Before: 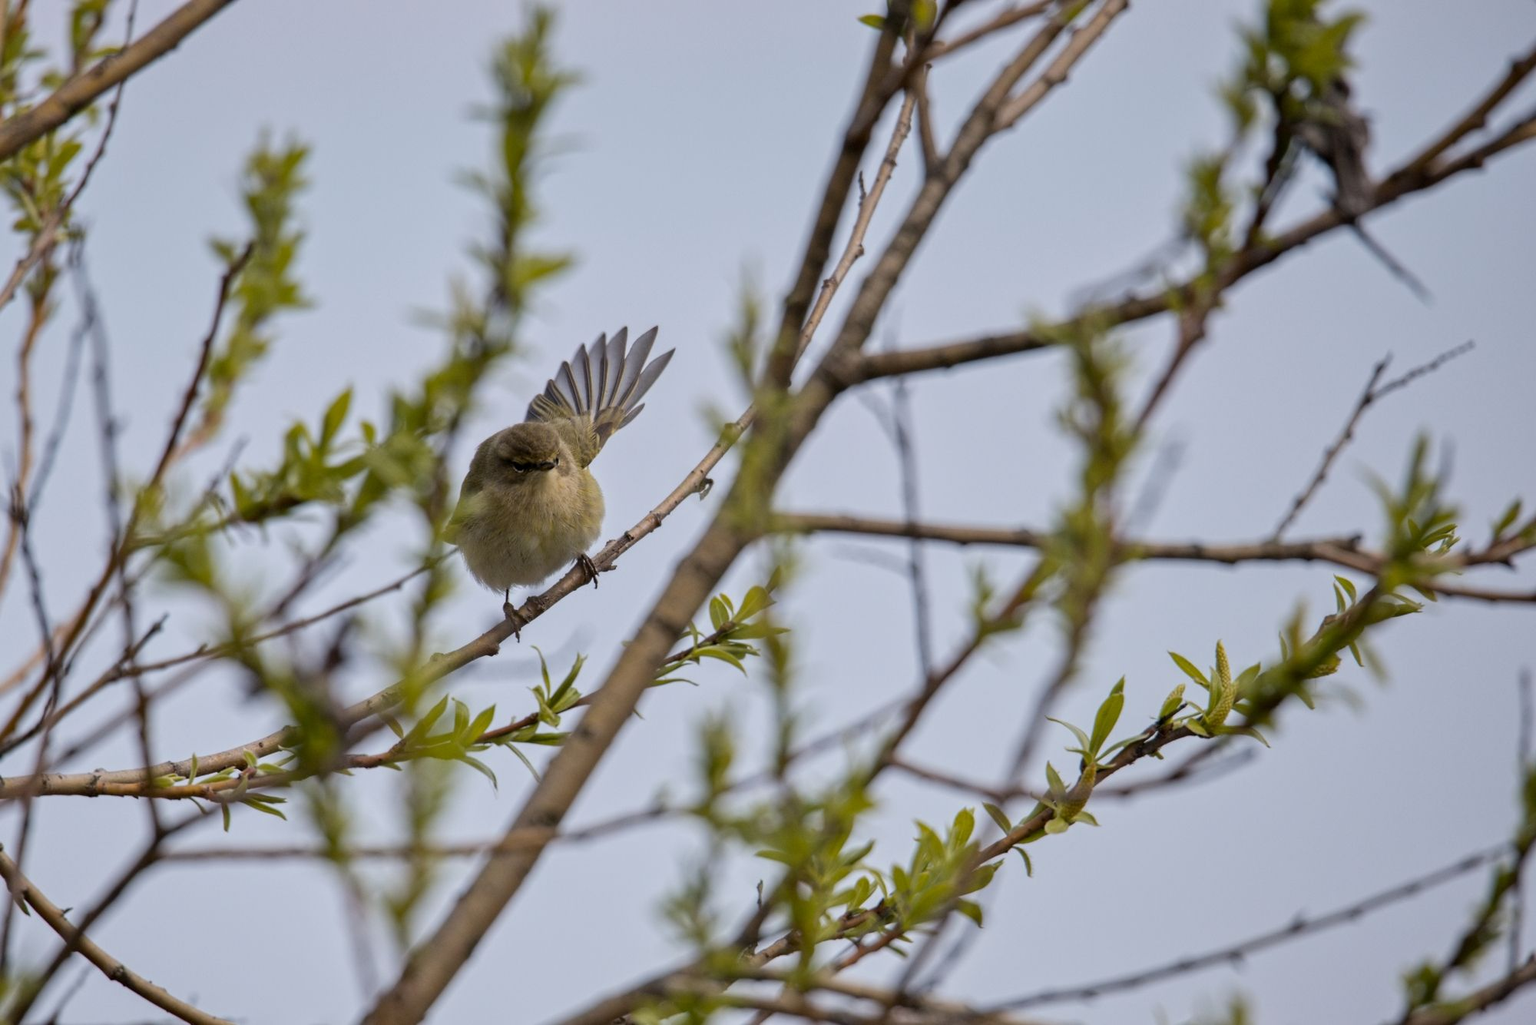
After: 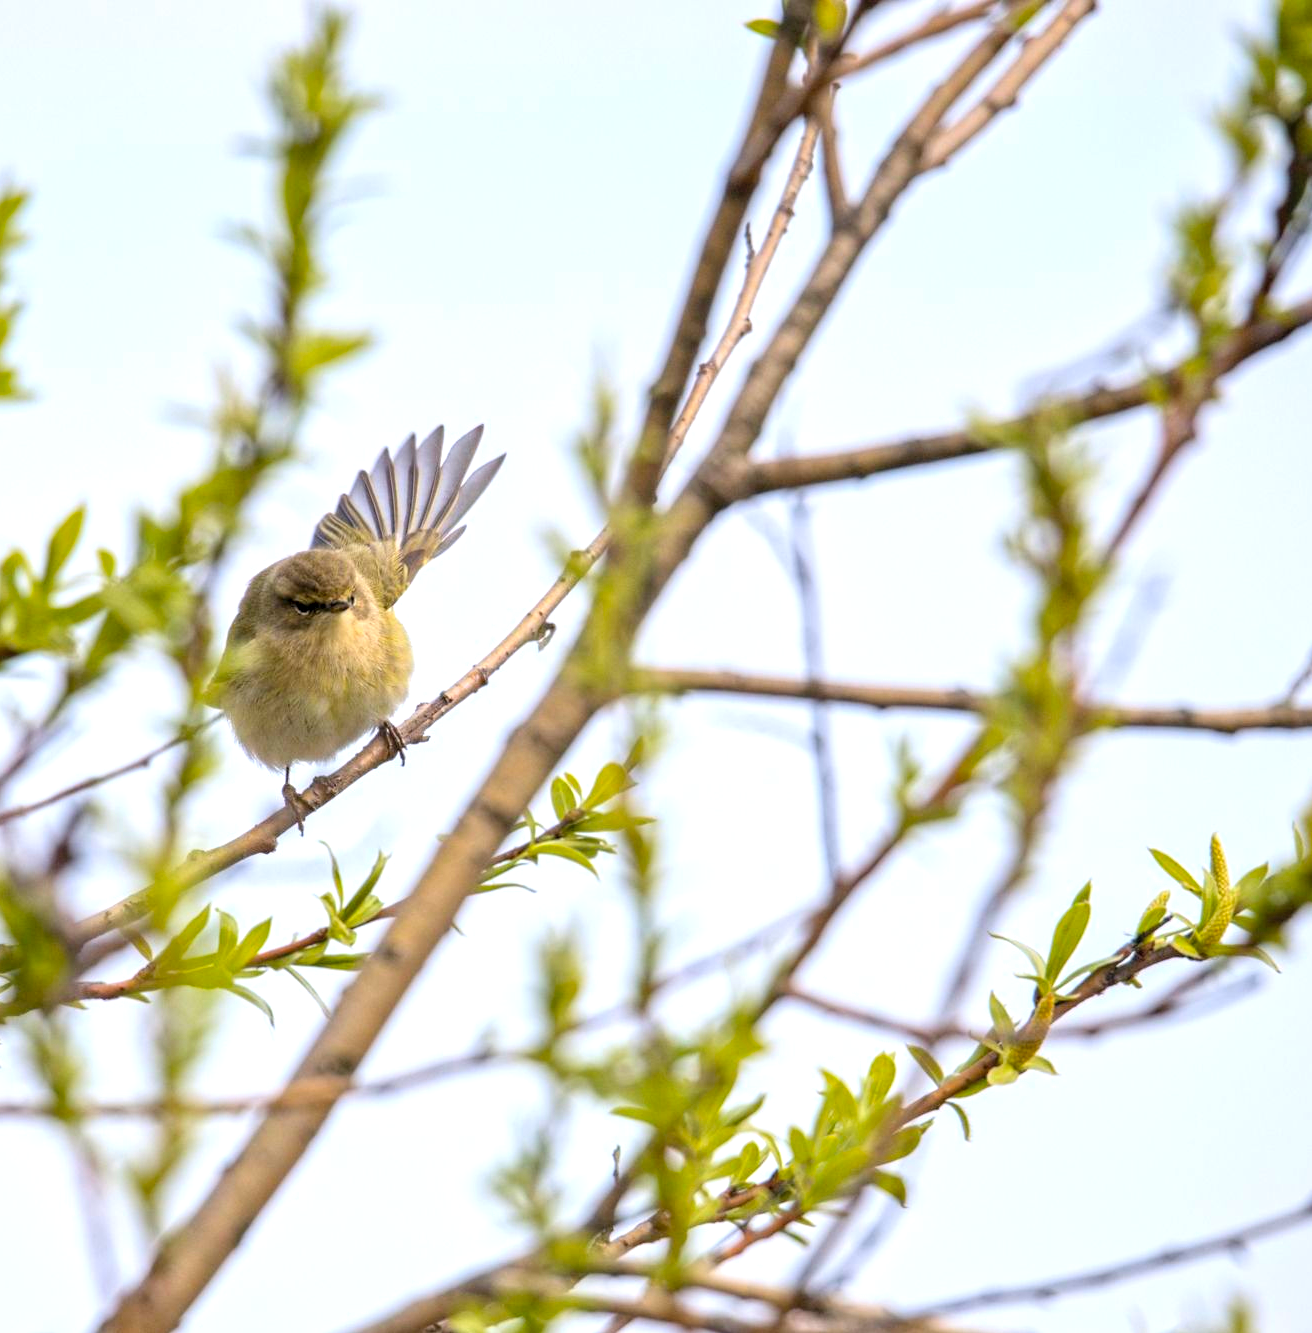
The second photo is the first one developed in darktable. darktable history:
contrast brightness saturation: contrast 0.066, brightness 0.173, saturation 0.397
local contrast: on, module defaults
exposure: exposure 0.993 EV, compensate highlight preservation false
crop and rotate: left 18.689%, right 15.704%
